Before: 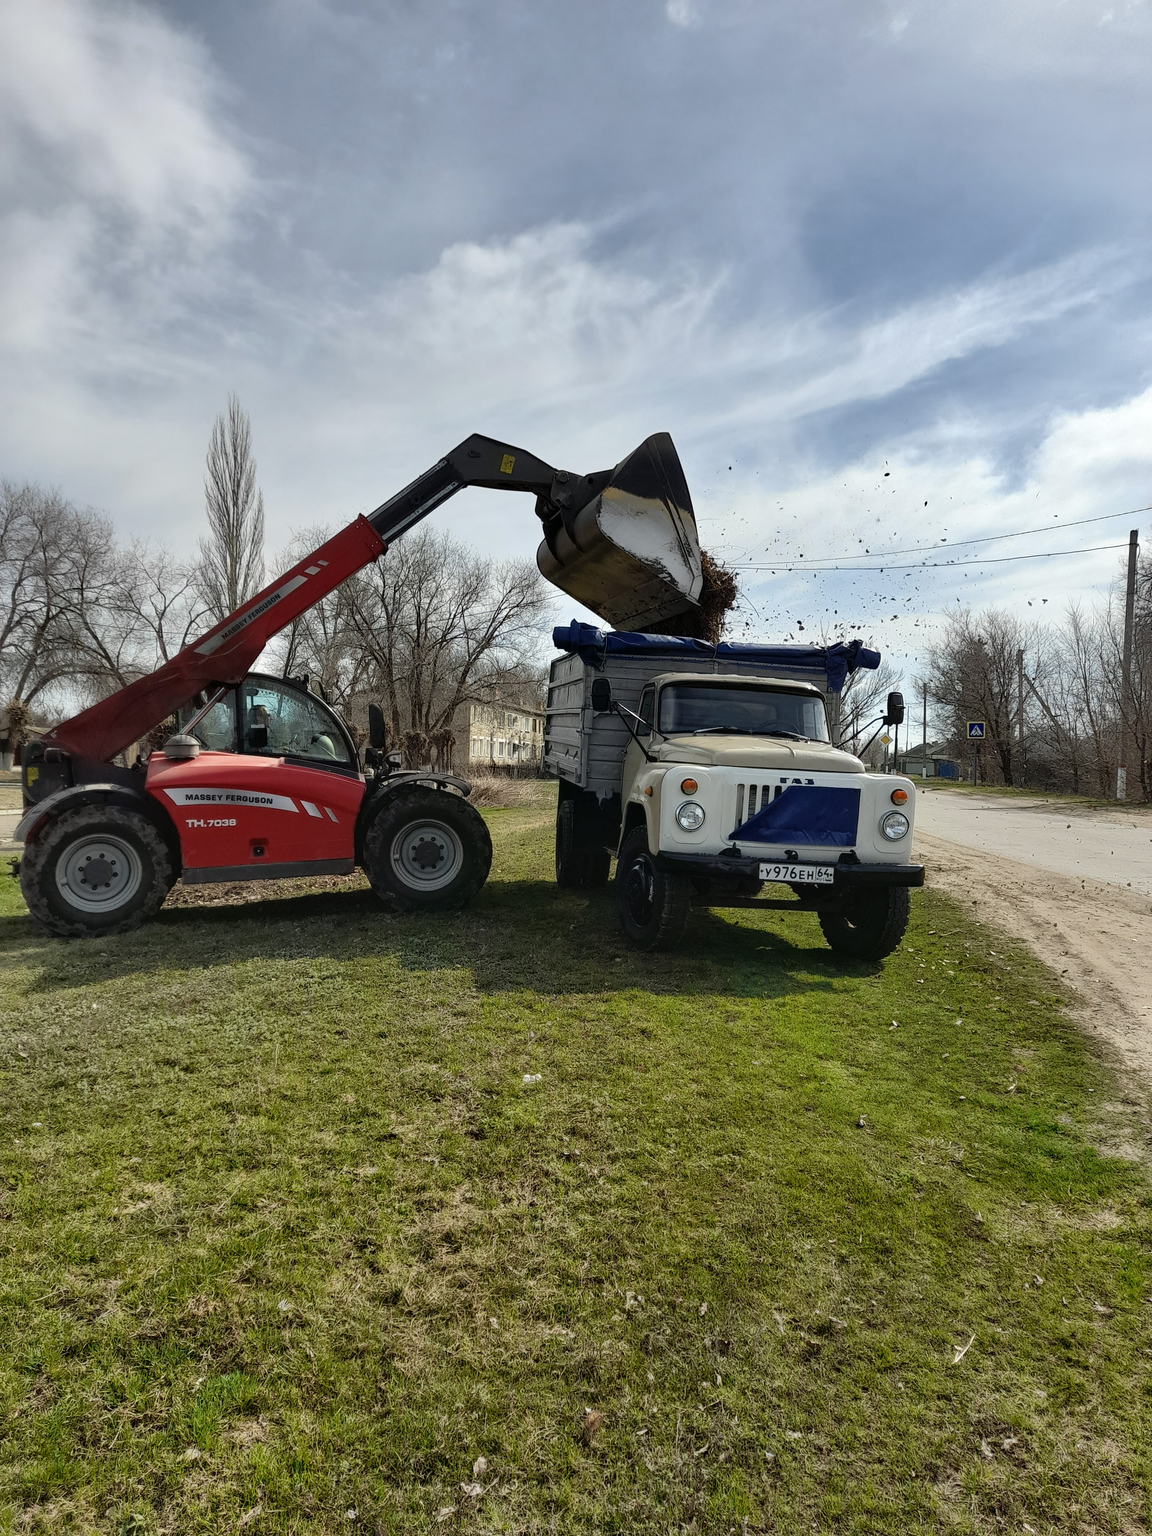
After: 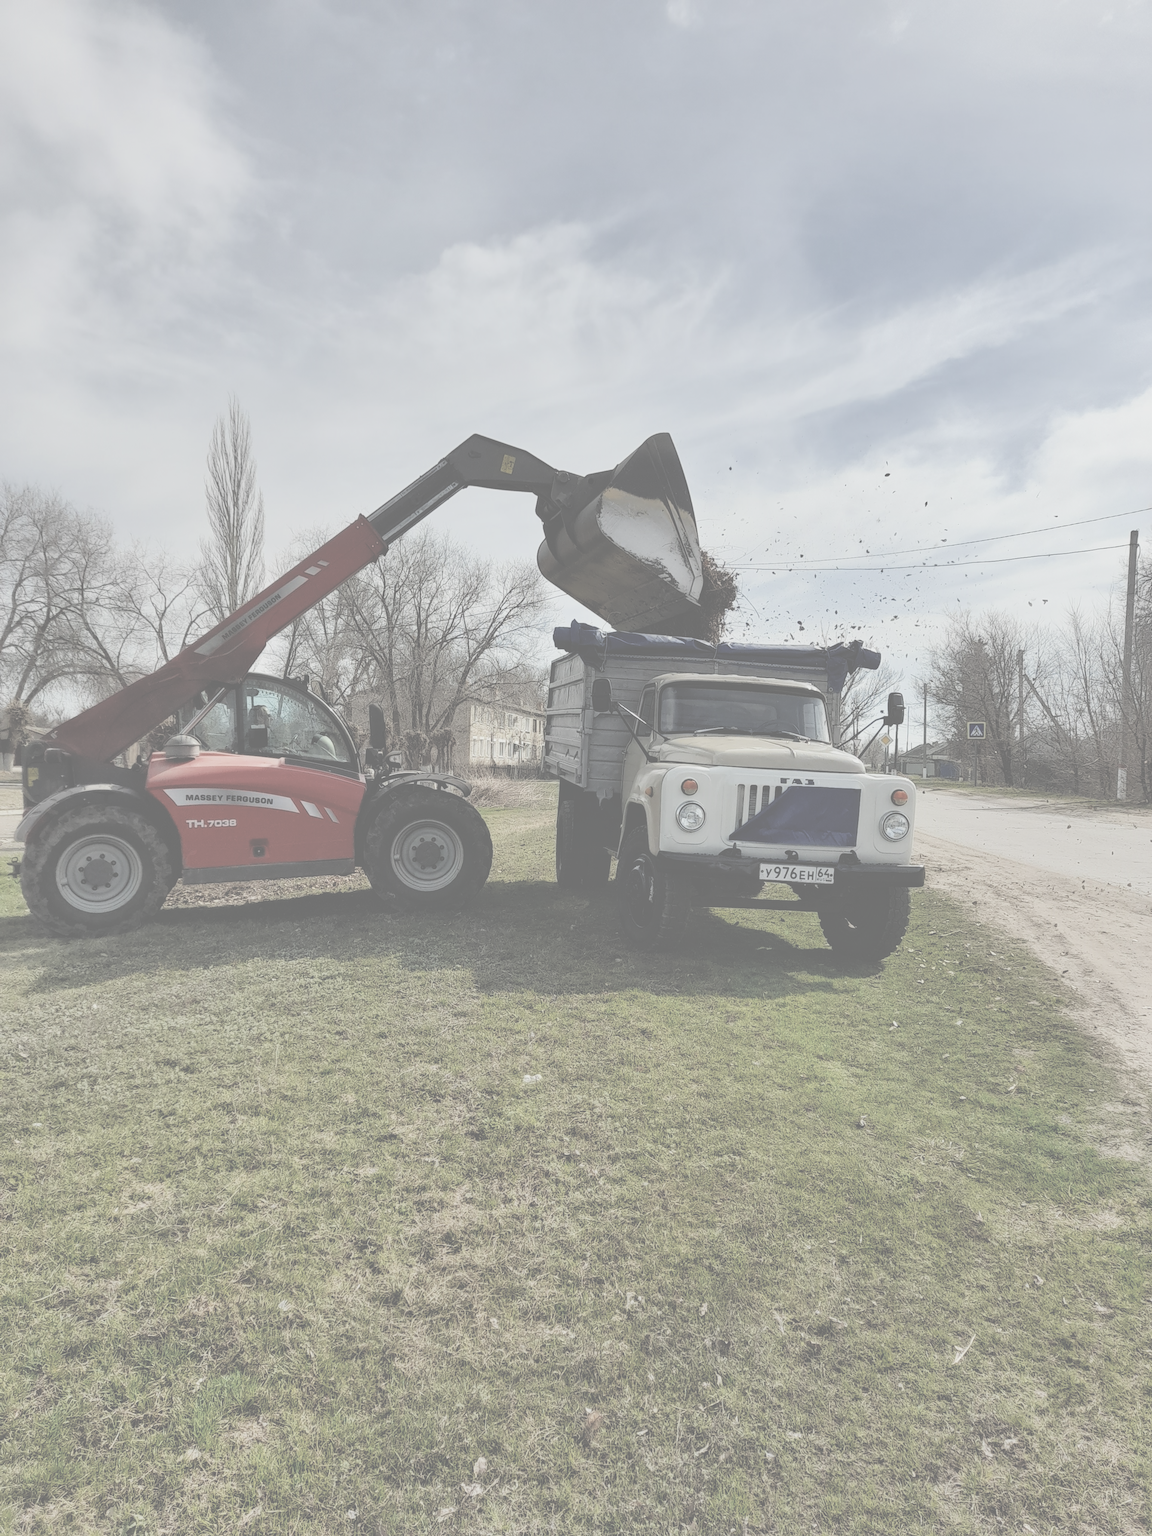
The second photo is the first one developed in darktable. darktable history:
contrast brightness saturation: brightness 0.18, saturation -0.5
filmic rgb: black relative exposure -7.65 EV, white relative exposure 4.56 EV, hardness 3.61
exposure: black level correction -0.071, exposure 0.5 EV, compensate highlight preservation false
